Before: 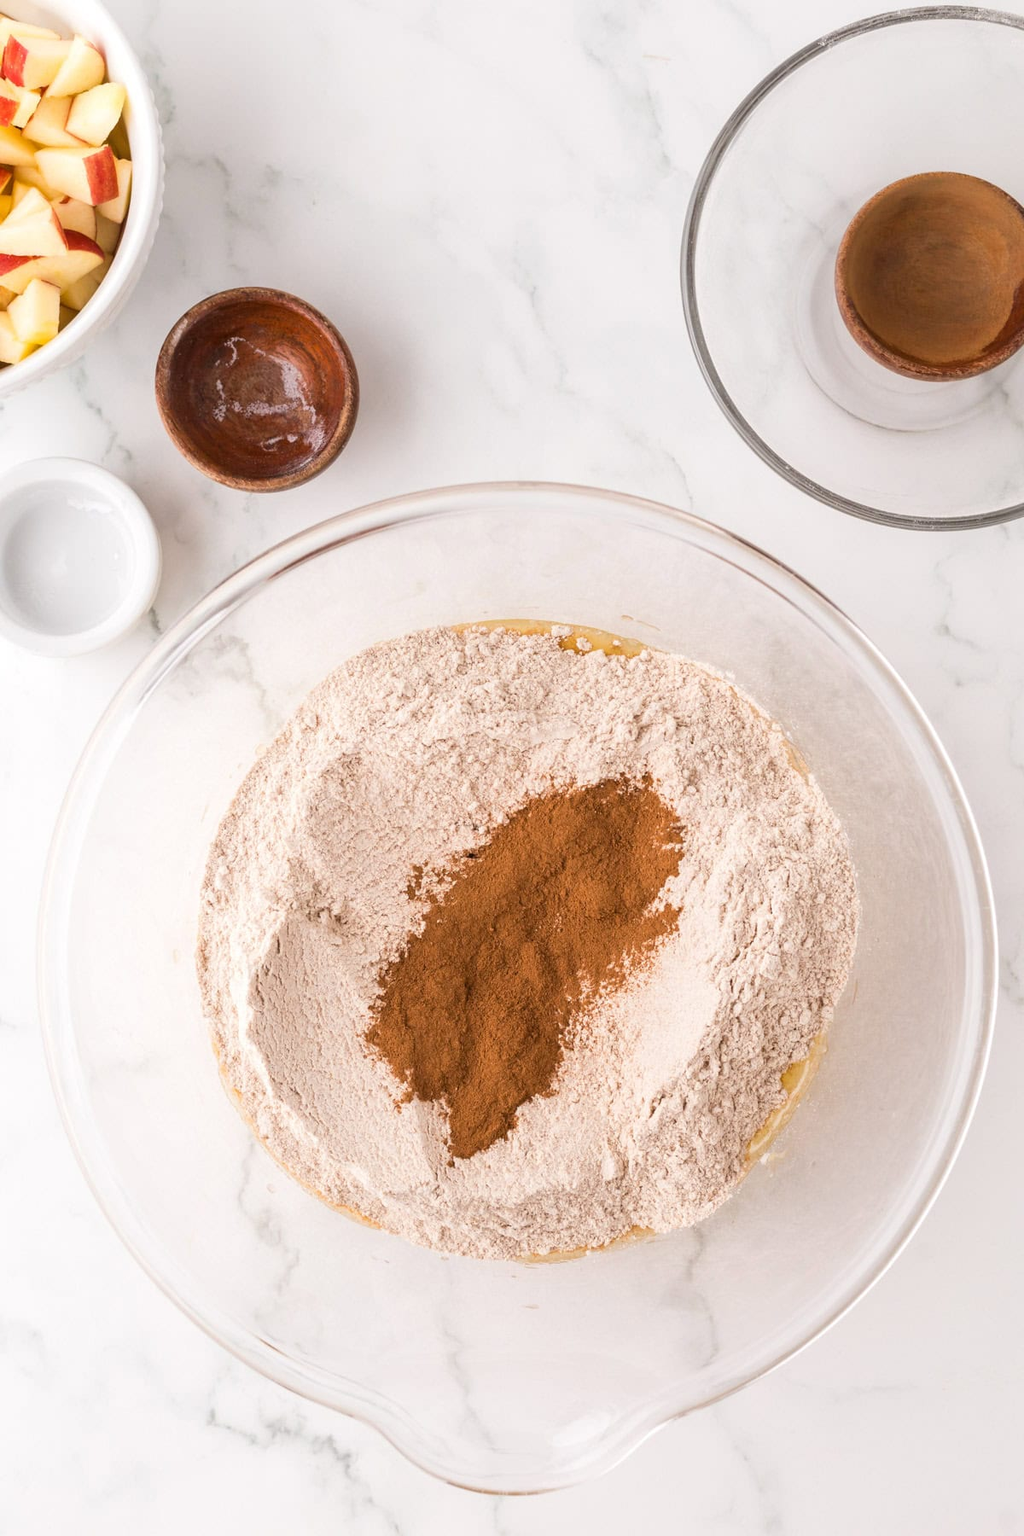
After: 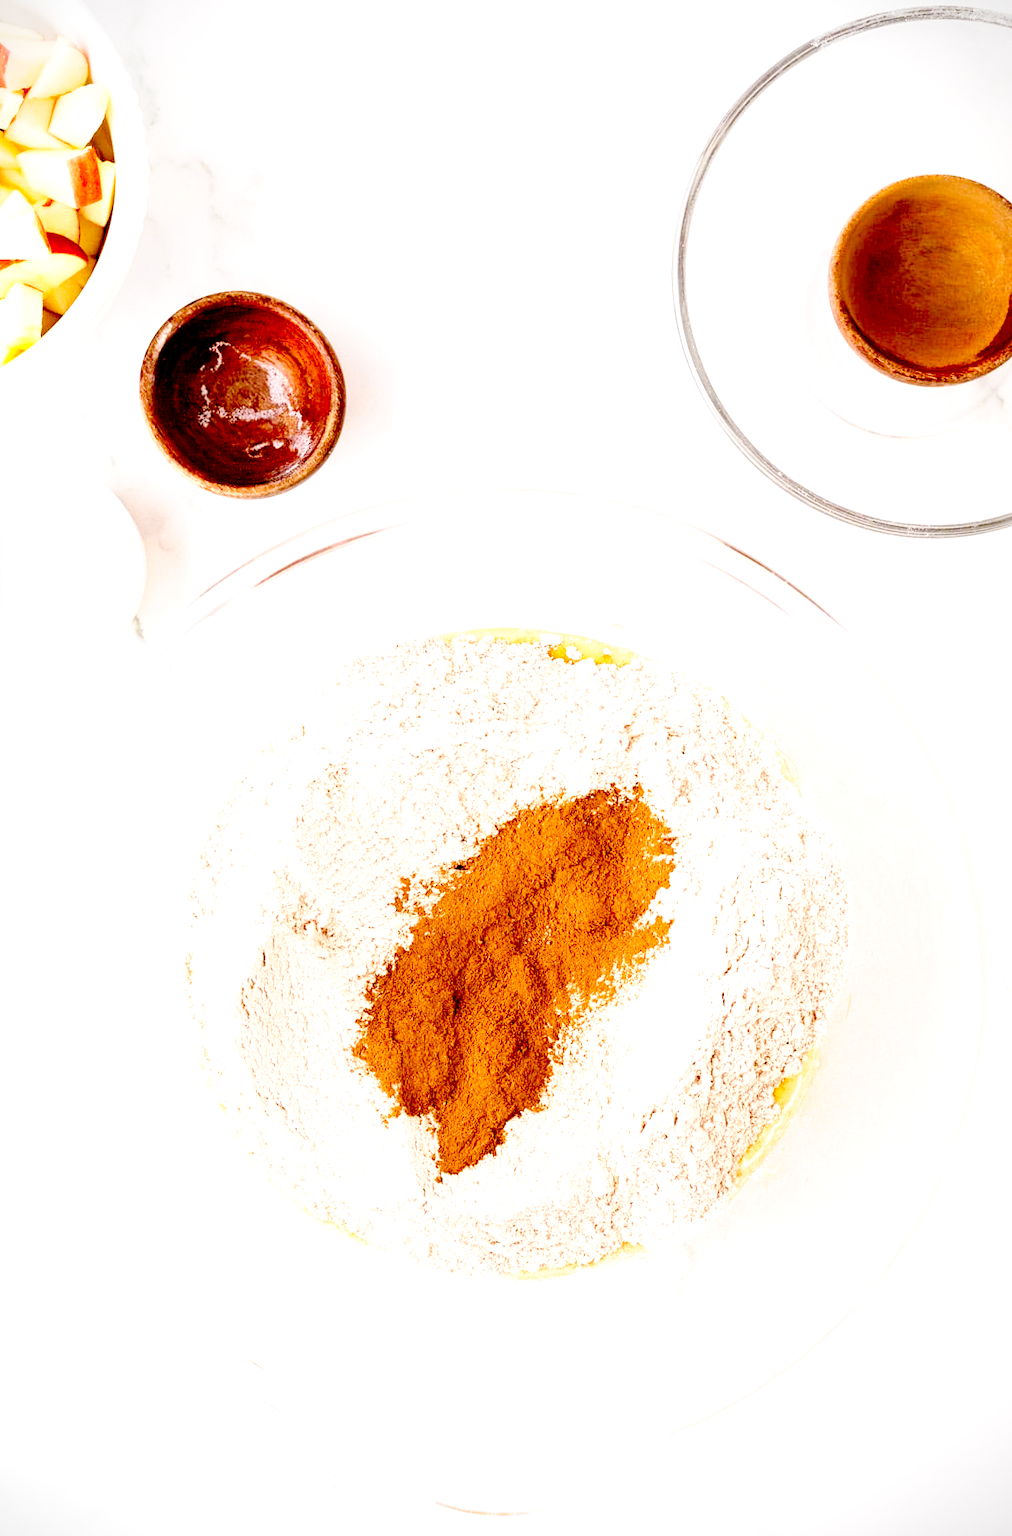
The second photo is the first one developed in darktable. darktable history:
tone curve: curves: ch0 [(0, 0) (0.003, 0.003) (0.011, 0.005) (0.025, 0.008) (0.044, 0.012) (0.069, 0.02) (0.1, 0.031) (0.136, 0.047) (0.177, 0.088) (0.224, 0.141) (0.277, 0.222) (0.335, 0.32) (0.399, 0.425) (0.468, 0.524) (0.543, 0.623) (0.623, 0.716) (0.709, 0.796) (0.801, 0.88) (0.898, 0.959) (1, 1)], preserve colors none
exposure: black level correction 0.035, exposure 0.9 EV, compensate highlight preservation false
crop and rotate: left 1.774%, right 0.633%, bottom 1.28%
vignetting: fall-off start 91.19%
contrast equalizer: y [[0.5, 0.488, 0.462, 0.461, 0.491, 0.5], [0.5 ×6], [0.5 ×6], [0 ×6], [0 ×6]]
